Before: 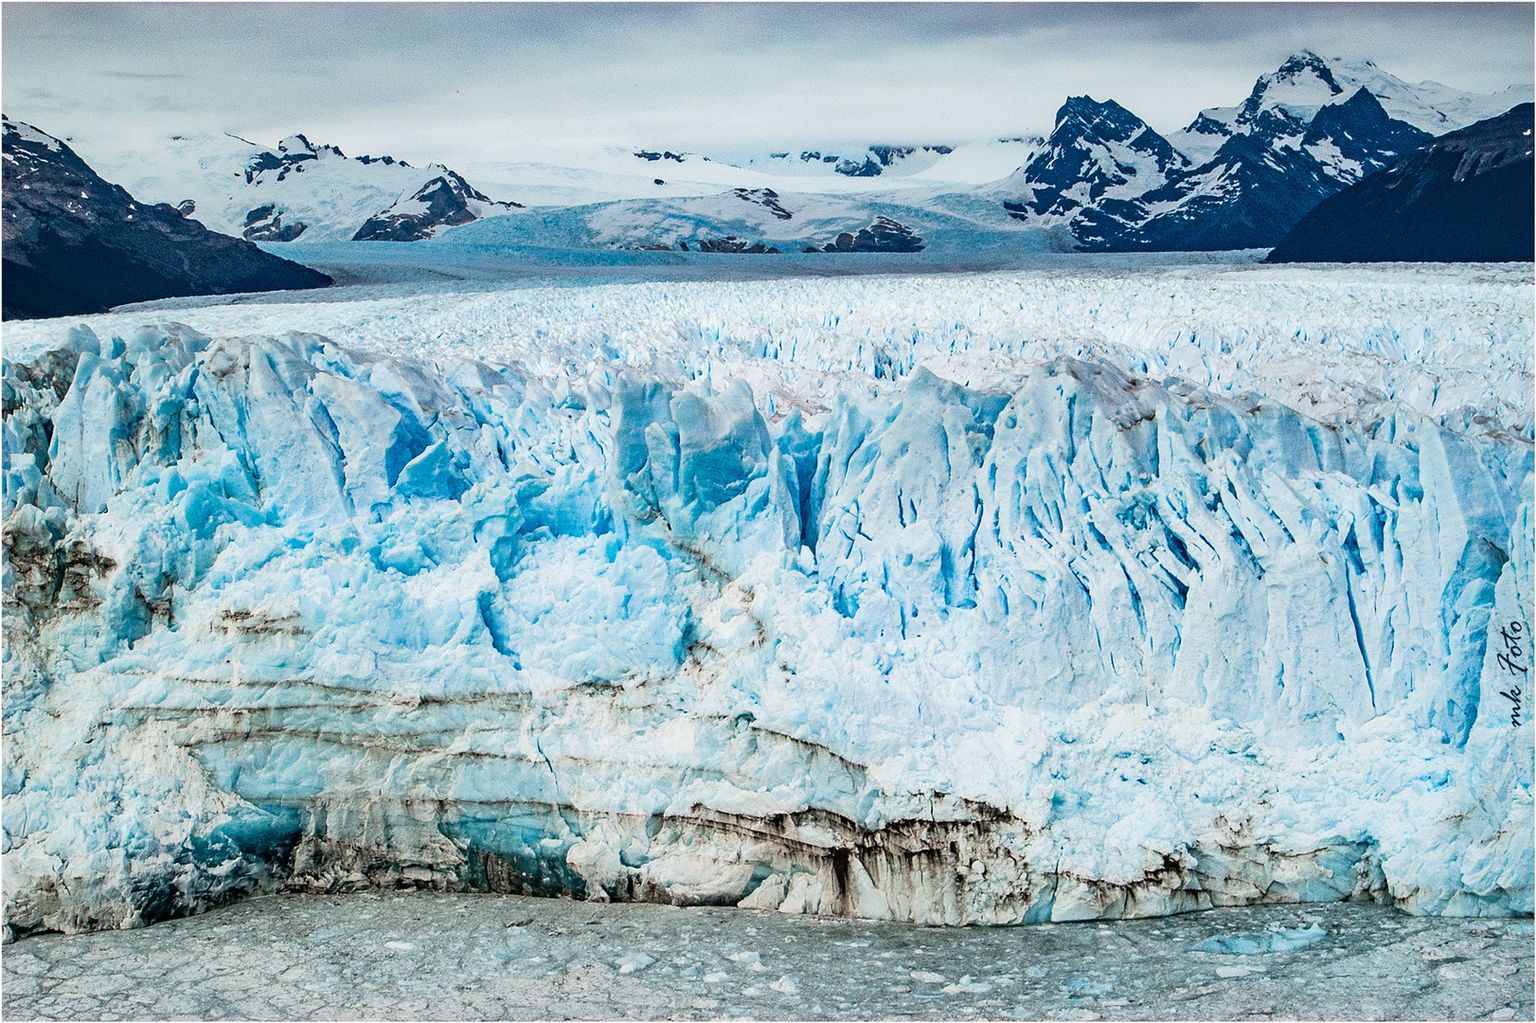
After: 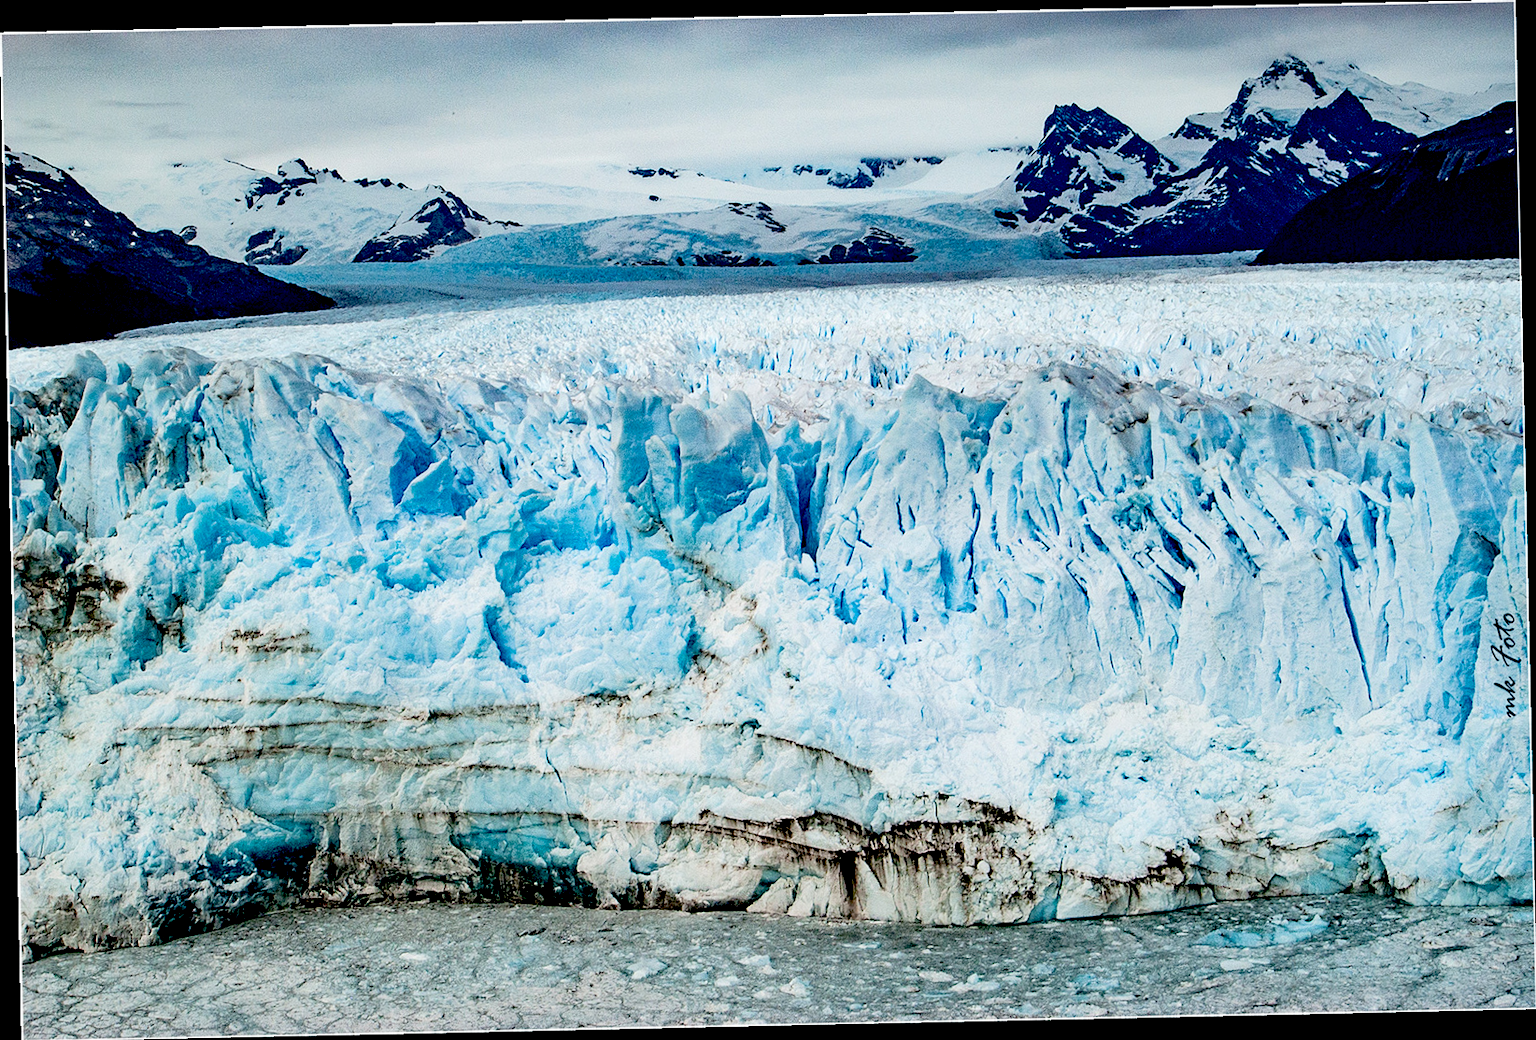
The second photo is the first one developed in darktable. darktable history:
rotate and perspective: rotation -1.24°, automatic cropping off
exposure: black level correction 0.047, exposure 0.013 EV, compensate highlight preservation false
